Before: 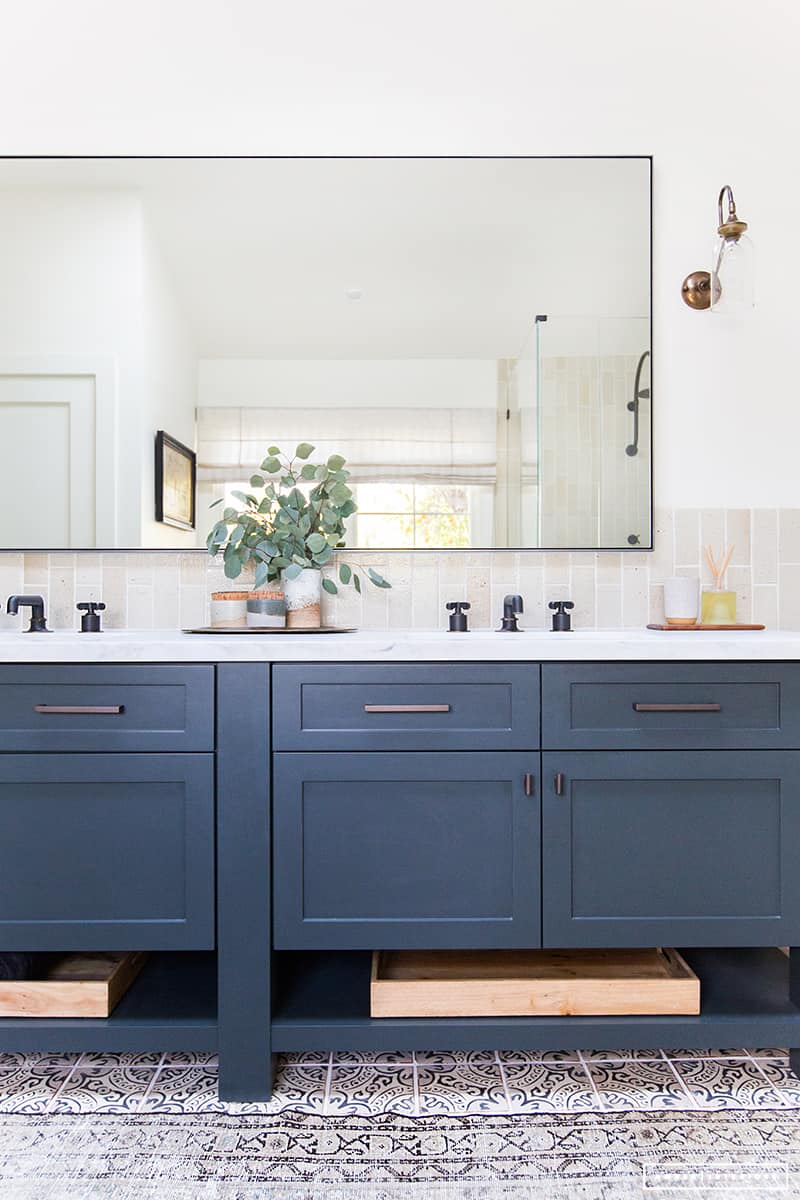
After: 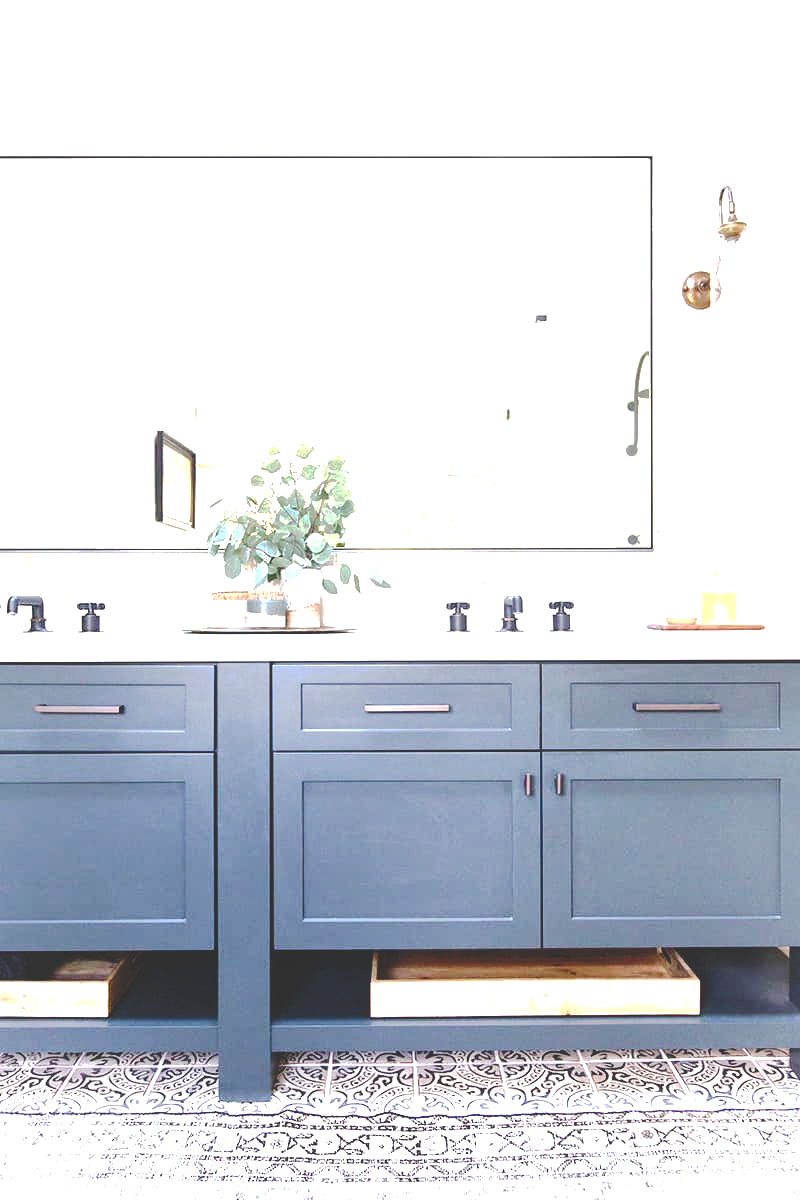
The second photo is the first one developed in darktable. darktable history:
exposure: black level correction 0, exposure 1.379 EV, compensate exposure bias true, compensate highlight preservation false
tone curve: curves: ch0 [(0, 0) (0.003, 0.232) (0.011, 0.232) (0.025, 0.232) (0.044, 0.233) (0.069, 0.234) (0.1, 0.237) (0.136, 0.247) (0.177, 0.258) (0.224, 0.283) (0.277, 0.332) (0.335, 0.401) (0.399, 0.483) (0.468, 0.56) (0.543, 0.637) (0.623, 0.706) (0.709, 0.764) (0.801, 0.816) (0.898, 0.859) (1, 1)], preserve colors none
local contrast: mode bilateral grid, contrast 20, coarseness 100, detail 150%, midtone range 0.2
